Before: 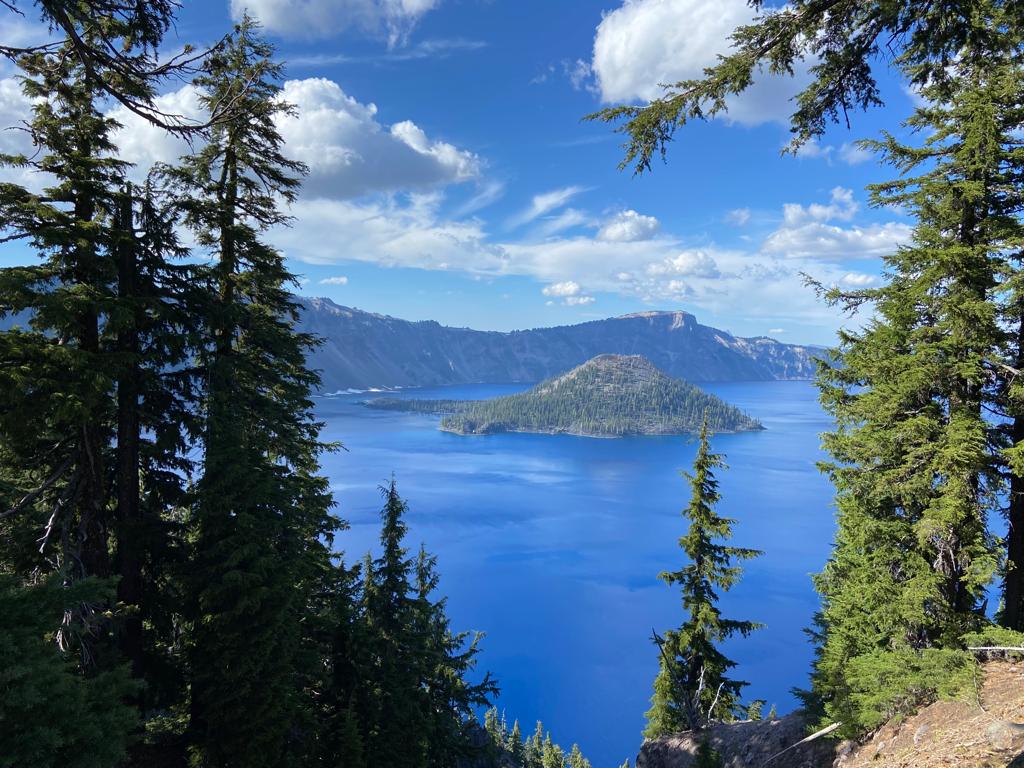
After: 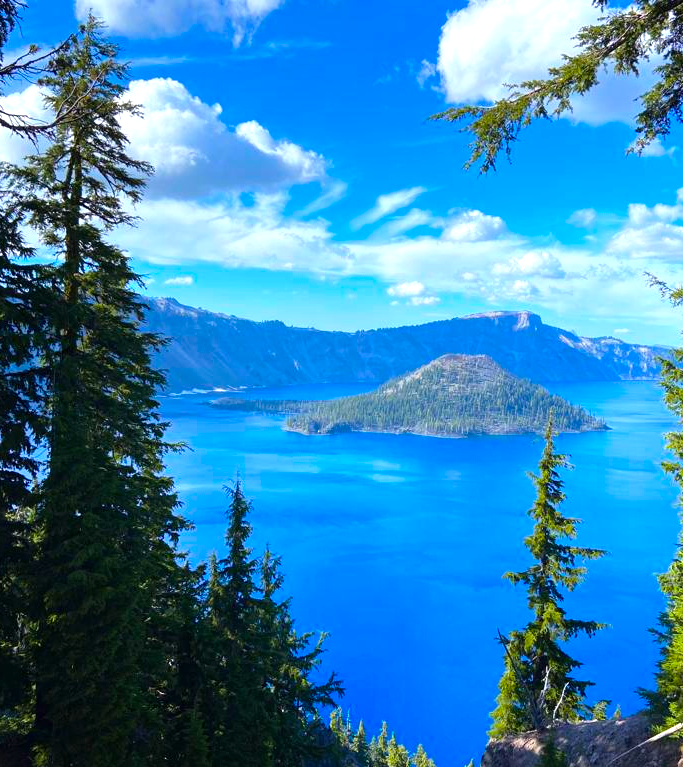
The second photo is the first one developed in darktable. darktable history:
crop and rotate: left 15.197%, right 18.06%
color balance rgb: linear chroma grading › global chroma 14.944%, perceptual saturation grading › global saturation 17.757%, global vibrance 31.607%
exposure: black level correction 0, exposure 0.5 EV, compensate highlight preservation false
